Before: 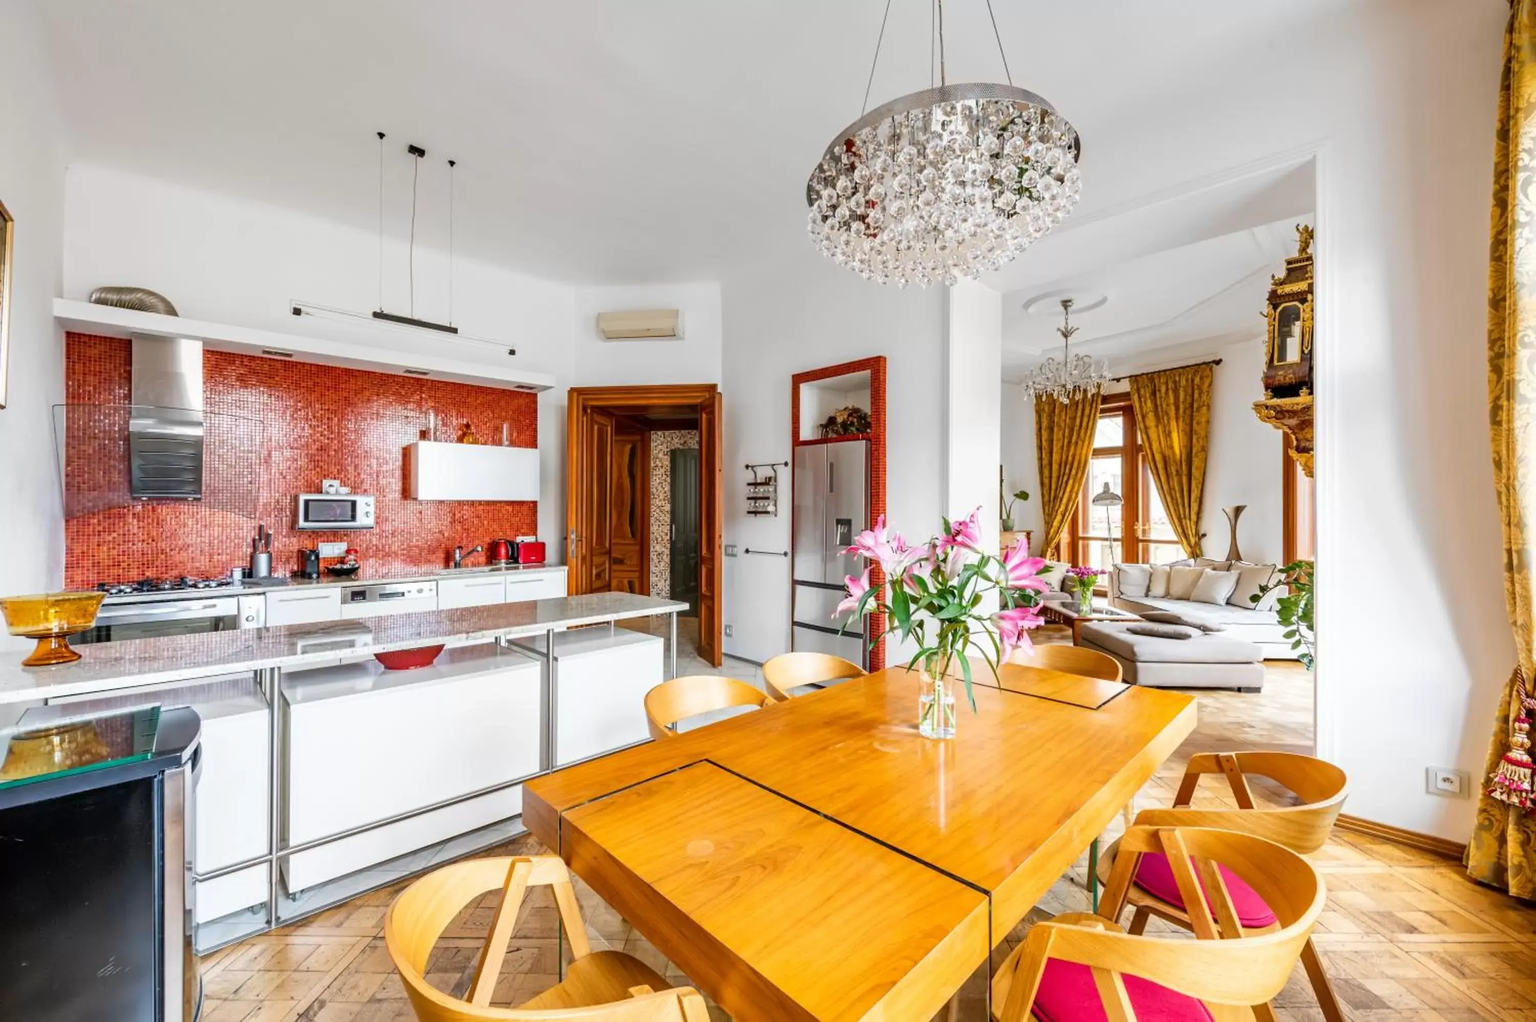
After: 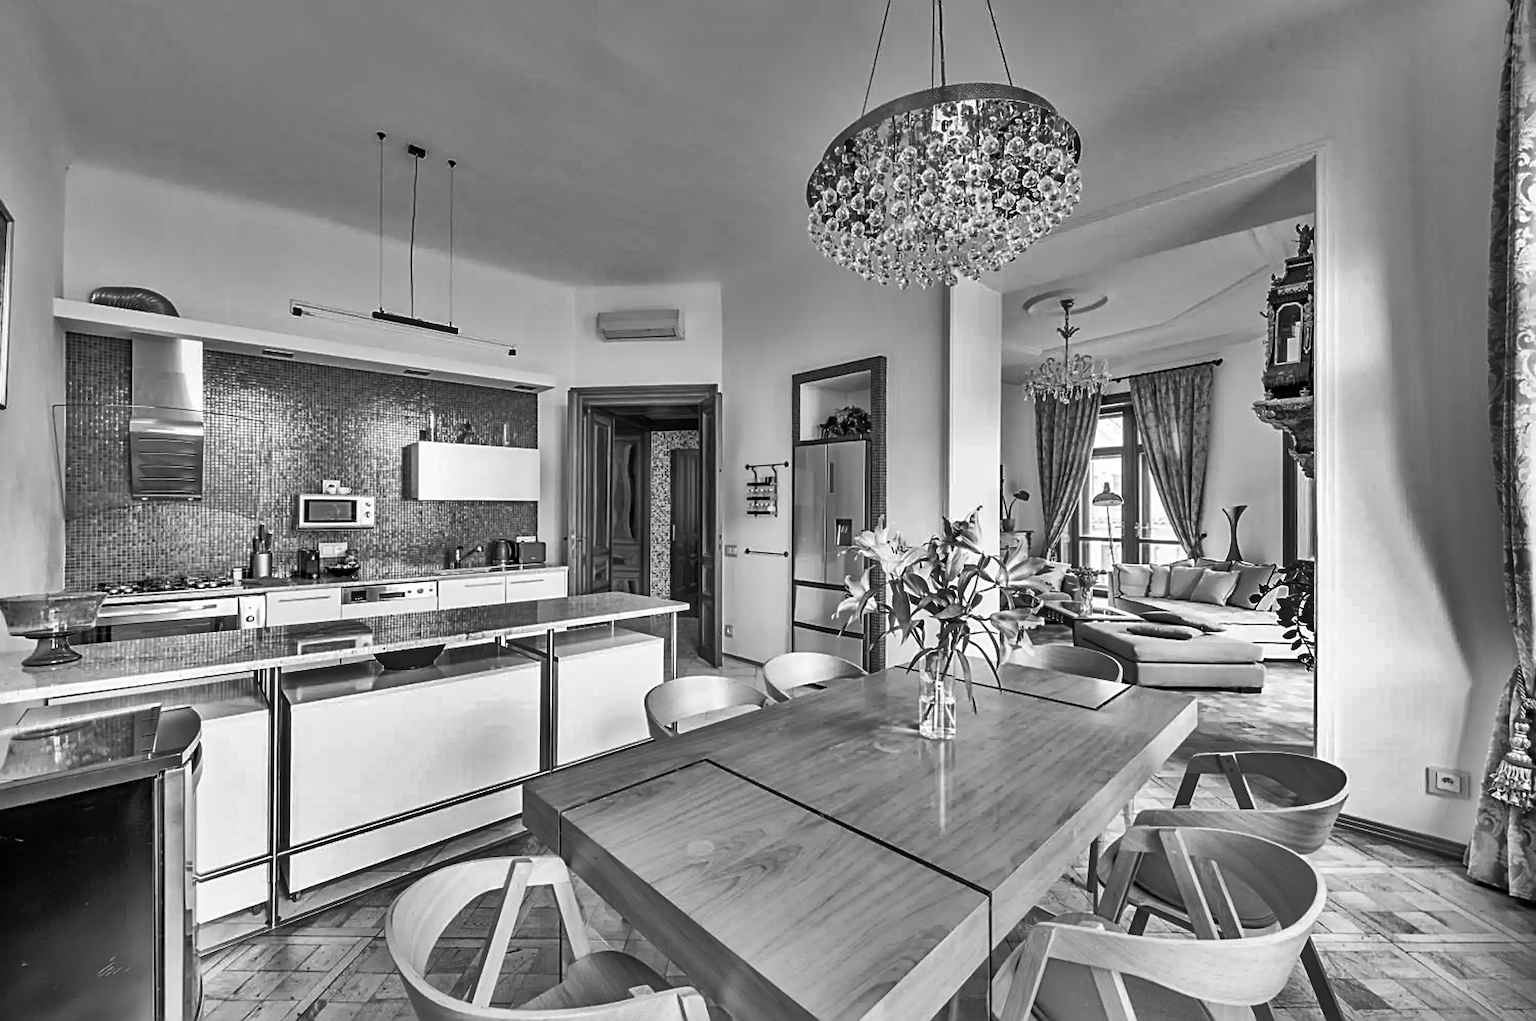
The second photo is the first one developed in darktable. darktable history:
color zones: curves: ch1 [(0, -0.394) (0.143, -0.394) (0.286, -0.394) (0.429, -0.392) (0.571, -0.391) (0.714, -0.391) (0.857, -0.391) (1, -0.394)]
sharpen: radius 3.998
color correction: highlights a* 14.63, highlights b* 4.79
shadows and highlights: shadows 18.69, highlights -84.28, soften with gaussian
